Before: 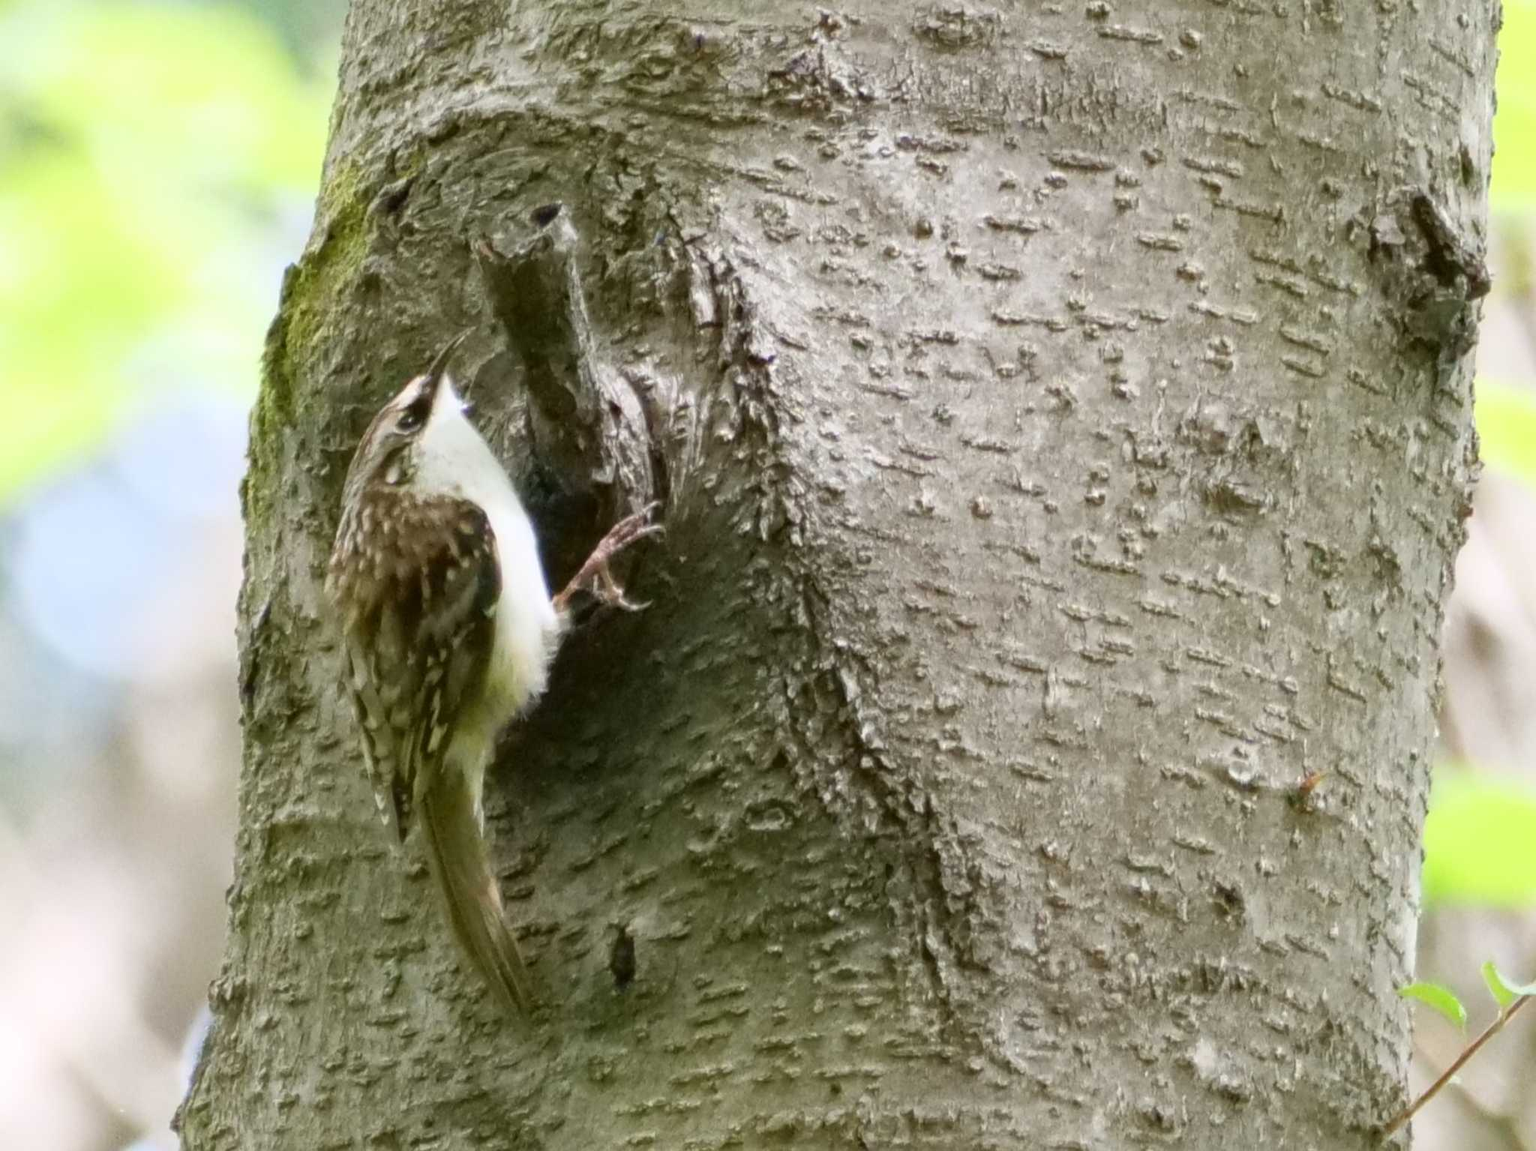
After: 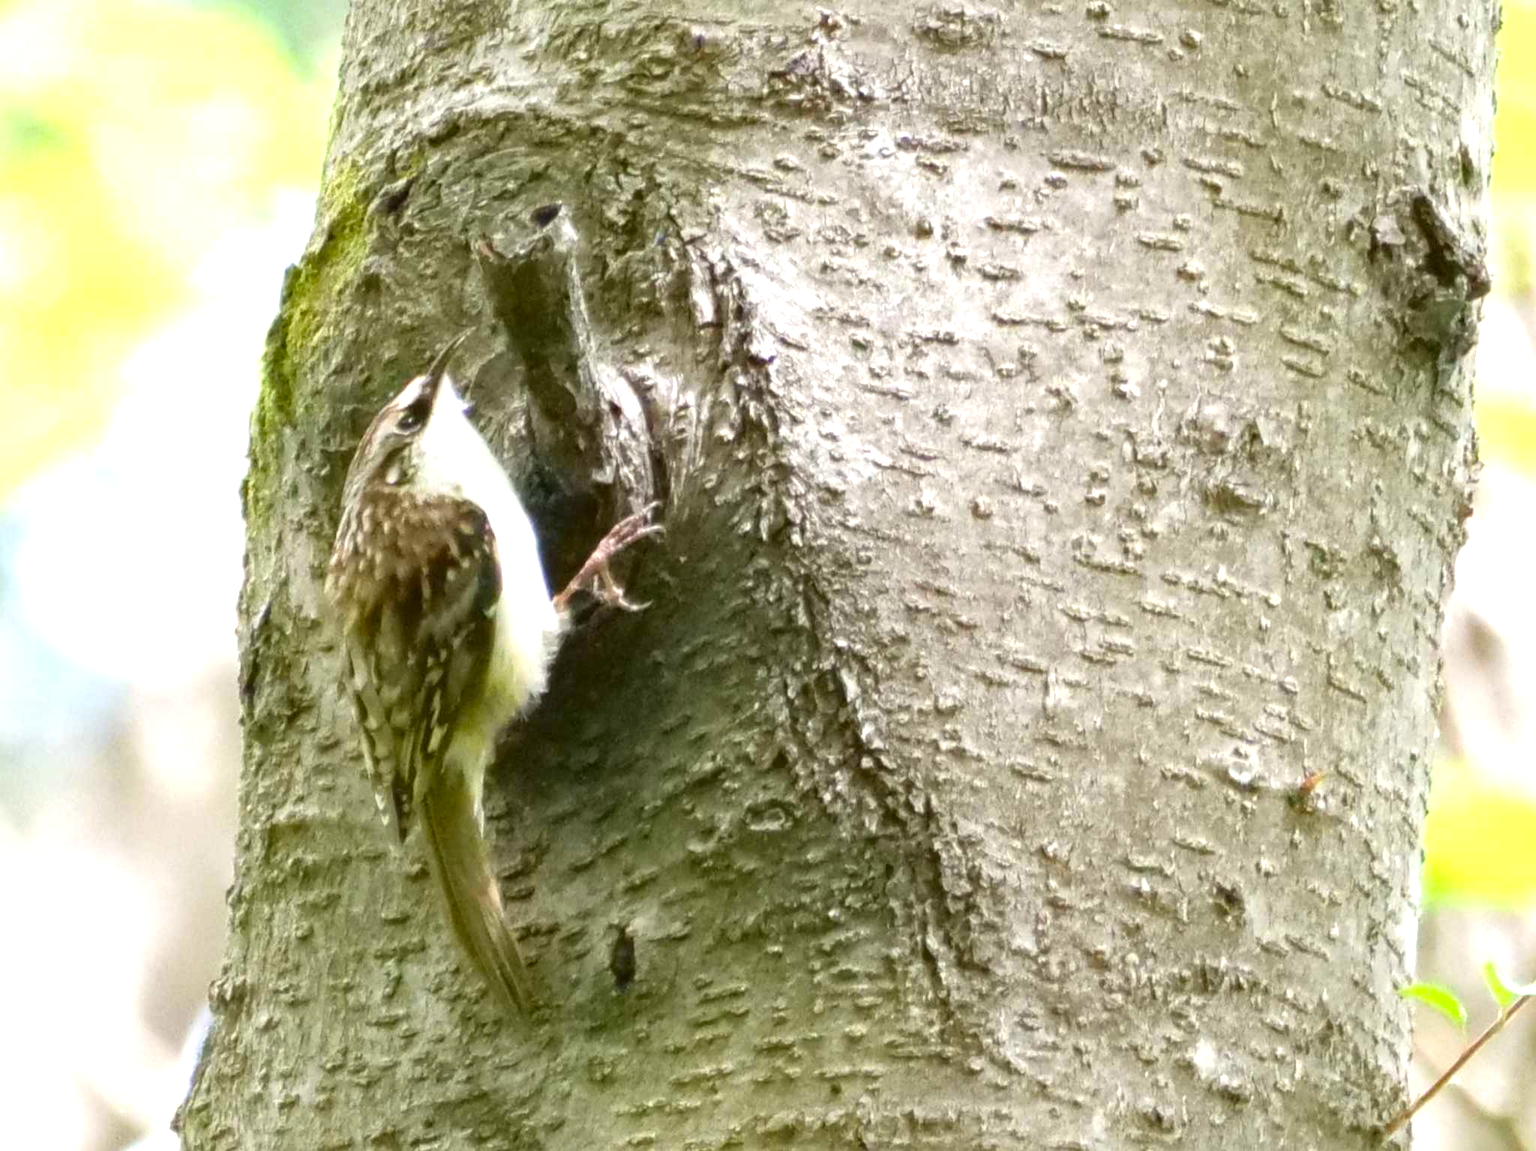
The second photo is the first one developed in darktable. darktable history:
exposure: black level correction 0, exposure 0.7 EV, compensate exposure bias true, compensate highlight preservation false
color balance: output saturation 110%
